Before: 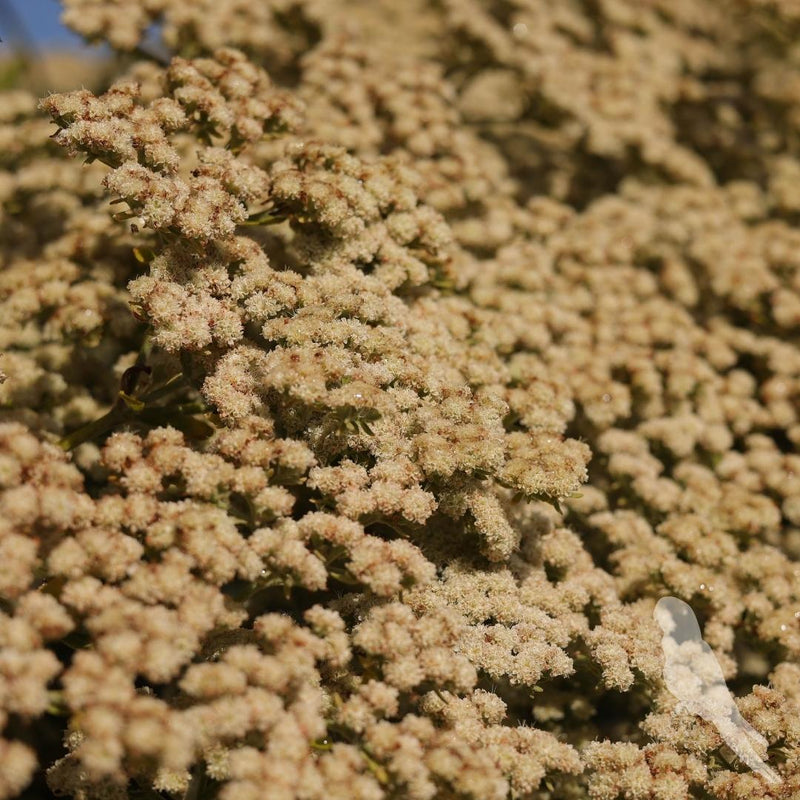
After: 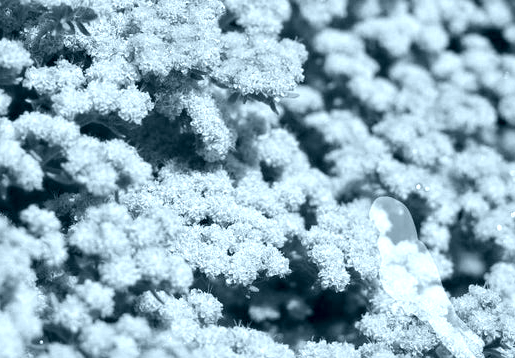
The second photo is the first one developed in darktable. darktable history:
white balance: red 4.26, blue 1.802
colorize: hue 194.4°, saturation 29%, source mix 61.75%, lightness 3.98%, version 1
crop and rotate: left 35.509%, top 50.238%, bottom 4.934%
